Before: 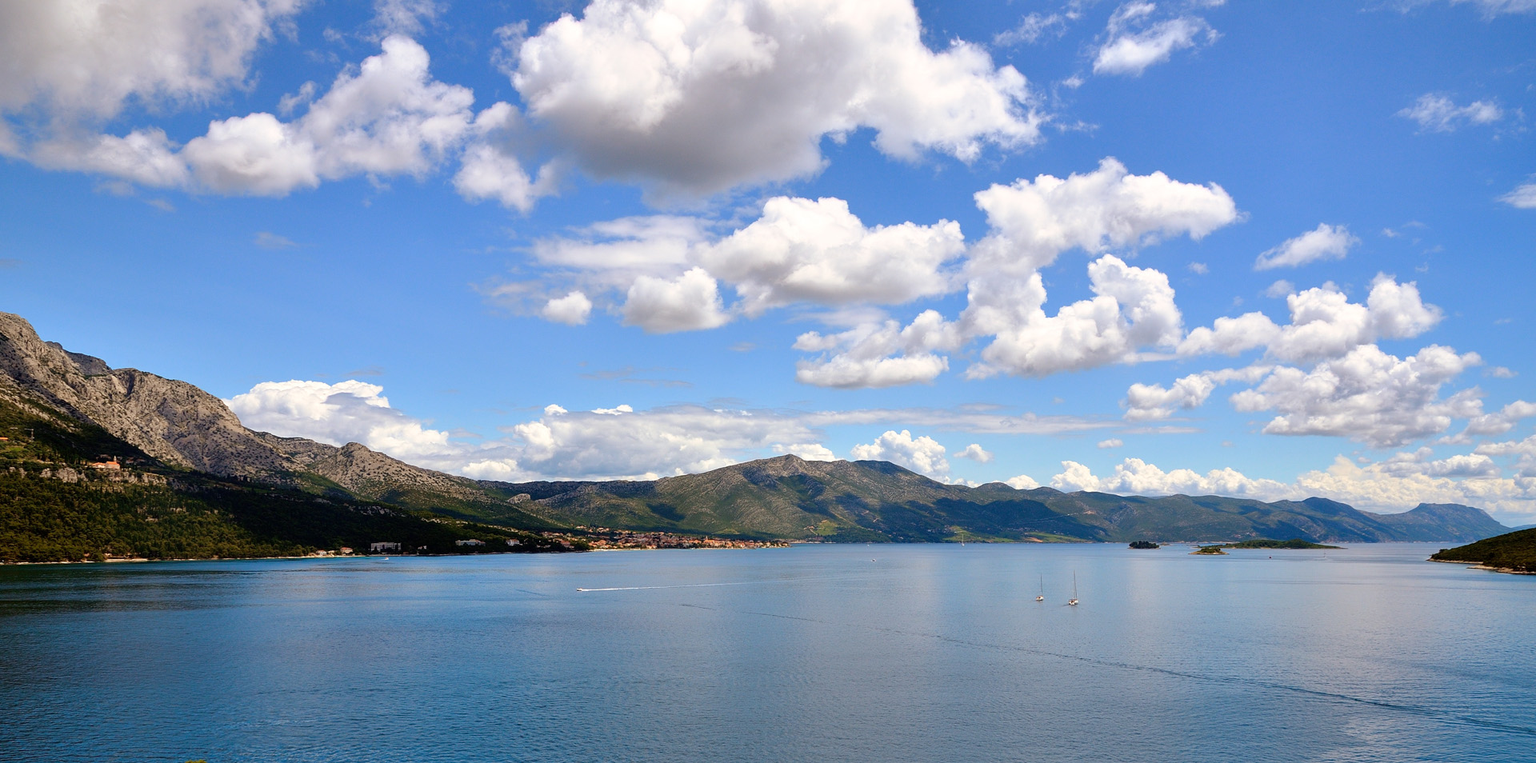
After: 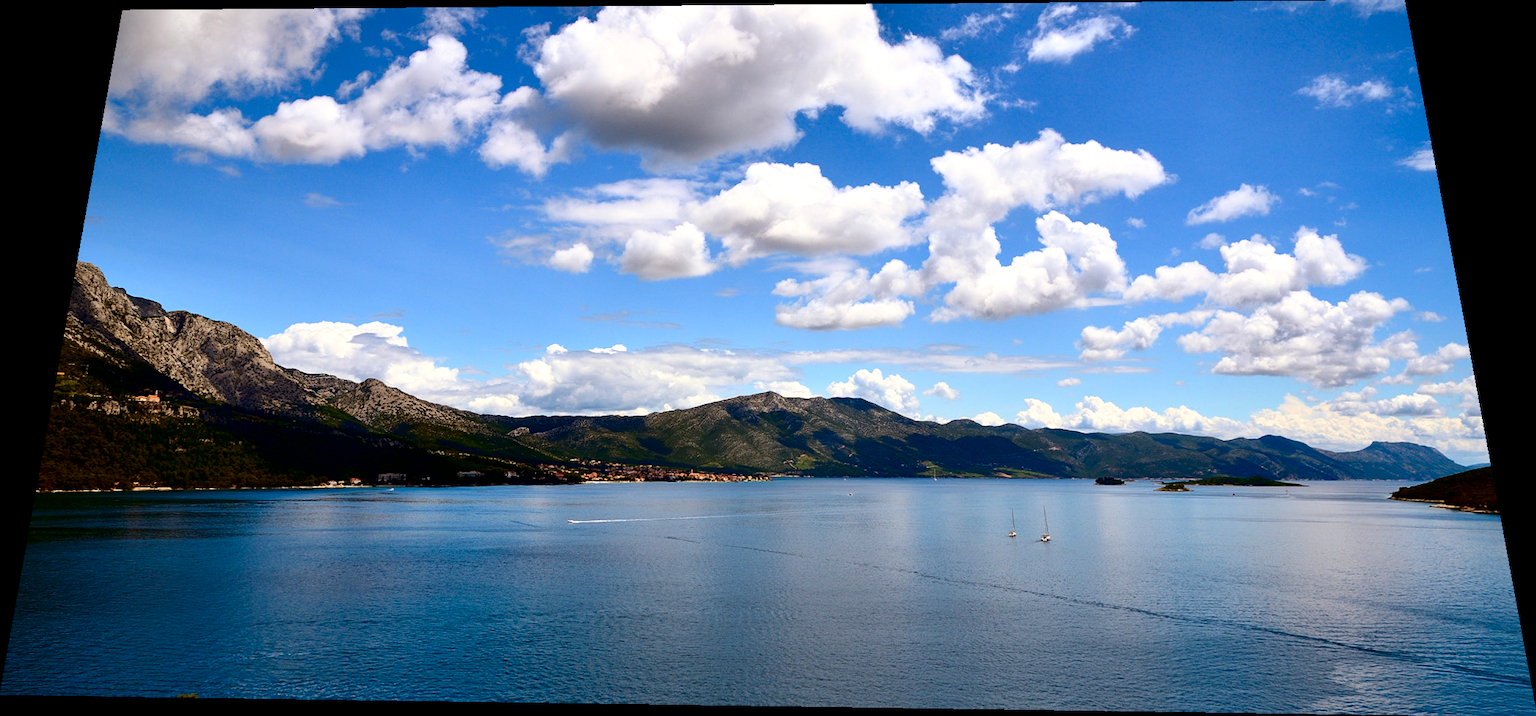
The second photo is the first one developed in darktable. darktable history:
rotate and perspective: rotation 0.128°, lens shift (vertical) -0.181, lens shift (horizontal) -0.044, shear 0.001, automatic cropping off
exposure: exposure 0.128 EV, compensate highlight preservation false
contrast brightness saturation: contrast 0.24, brightness -0.24, saturation 0.14
